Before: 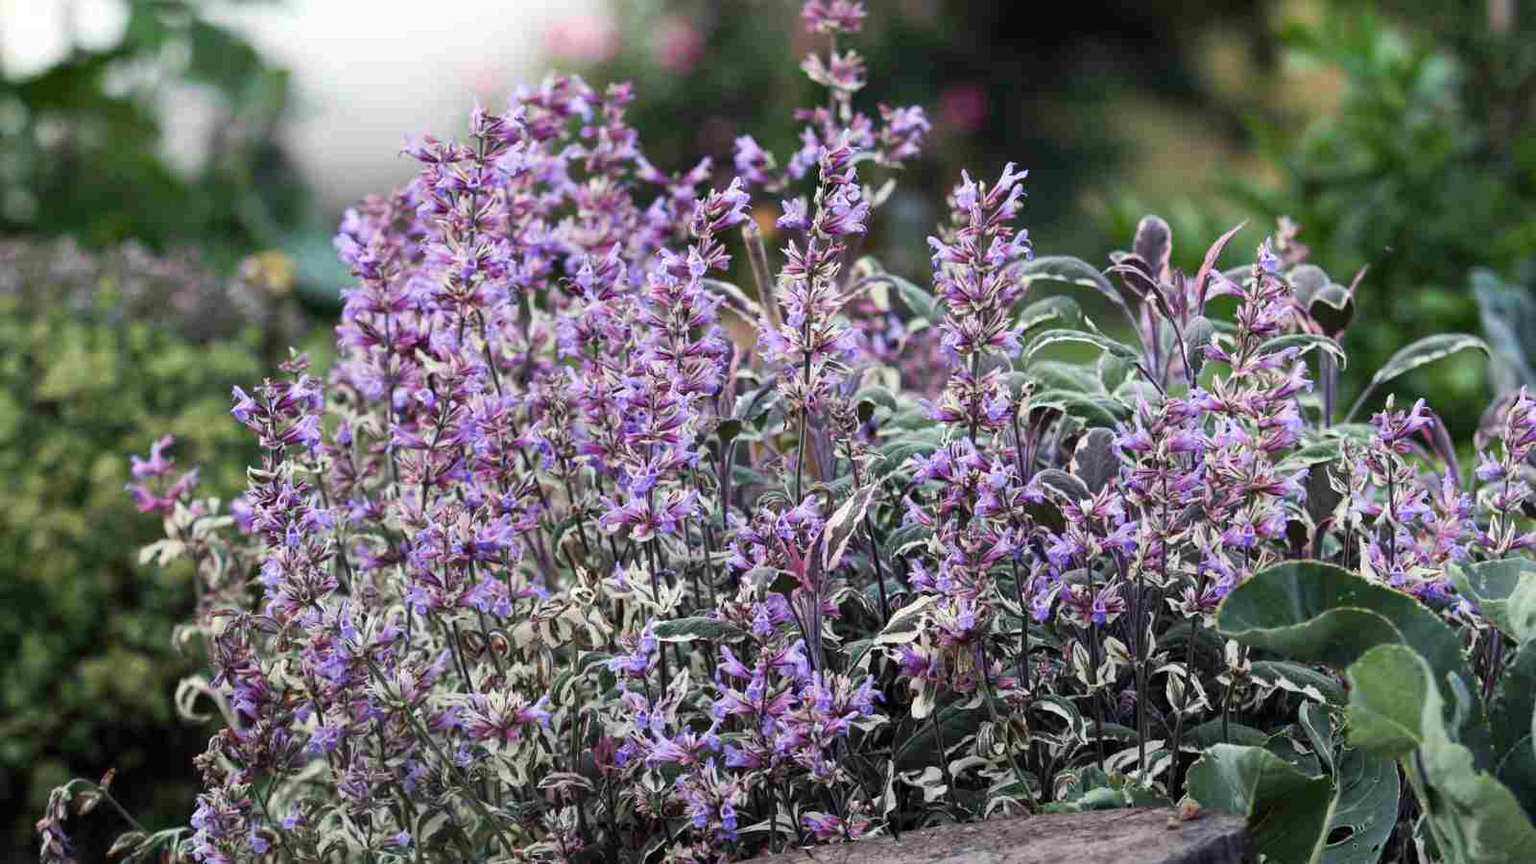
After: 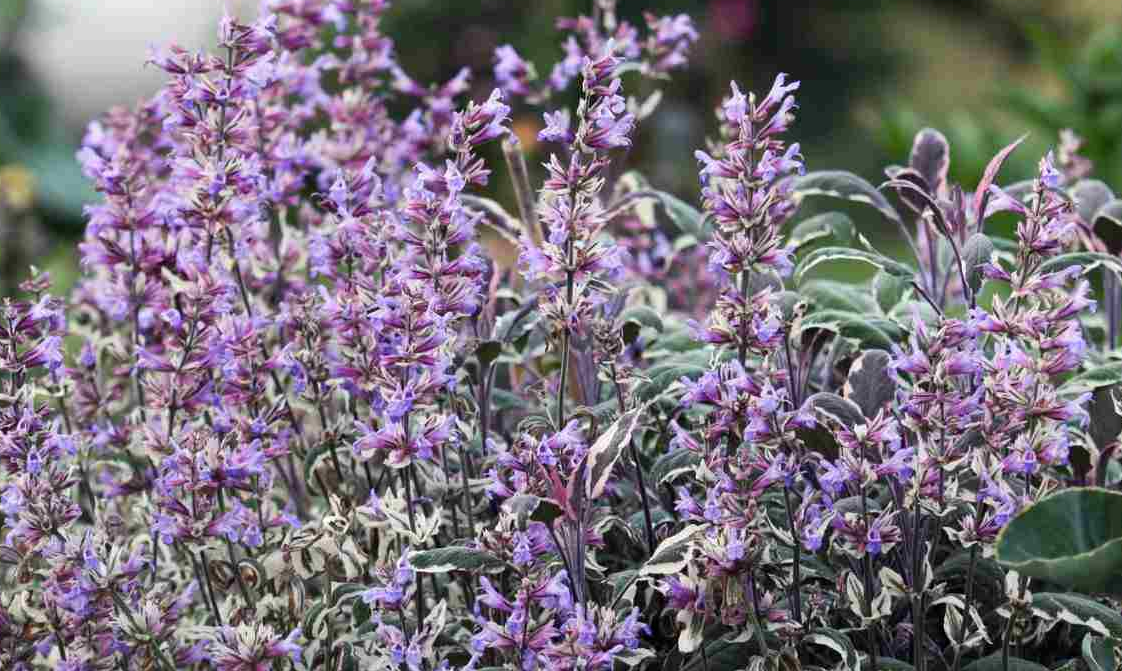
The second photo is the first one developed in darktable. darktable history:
crop and rotate: left 16.981%, top 10.681%, right 12.865%, bottom 14.689%
